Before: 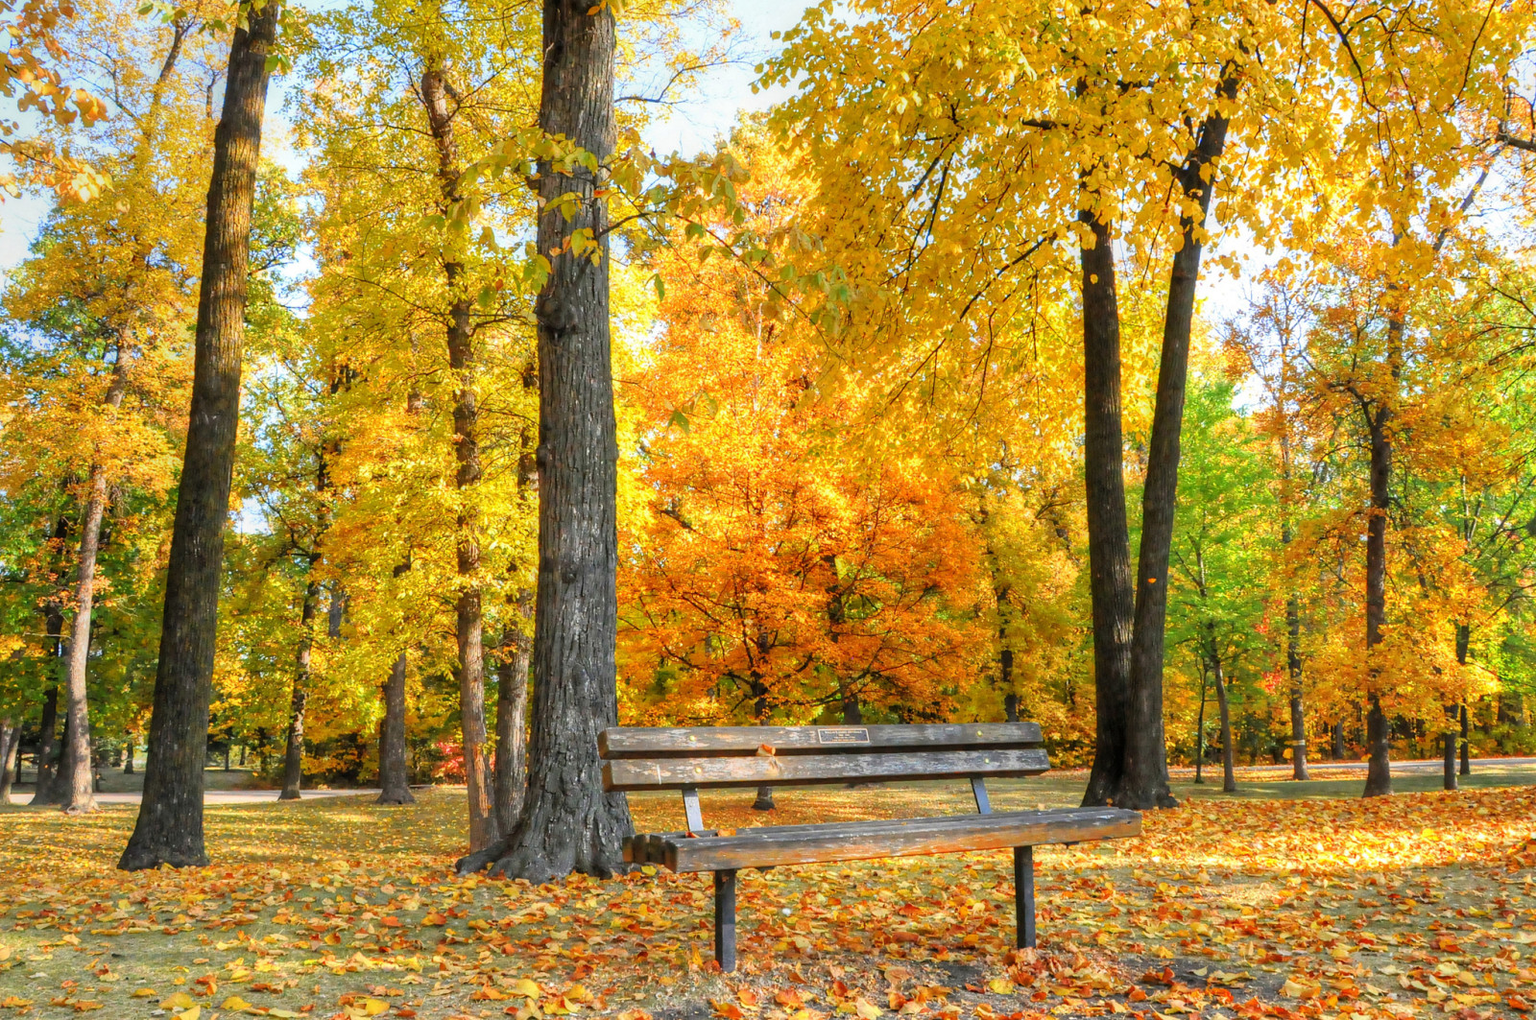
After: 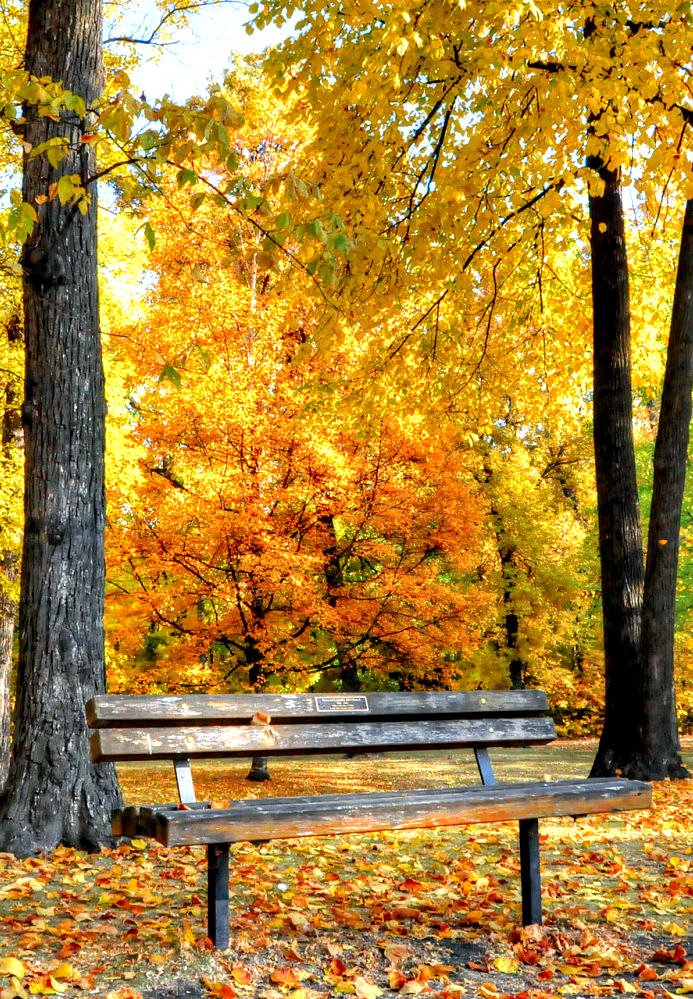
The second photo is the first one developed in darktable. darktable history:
contrast equalizer: y [[0.6 ×6], [0.55 ×6], [0 ×6], [0 ×6], [0 ×6]]
shadows and highlights: shadows 8.3, white point adjustment 0.967, highlights -39.61
crop: left 33.62%, top 6.021%, right 23.062%
